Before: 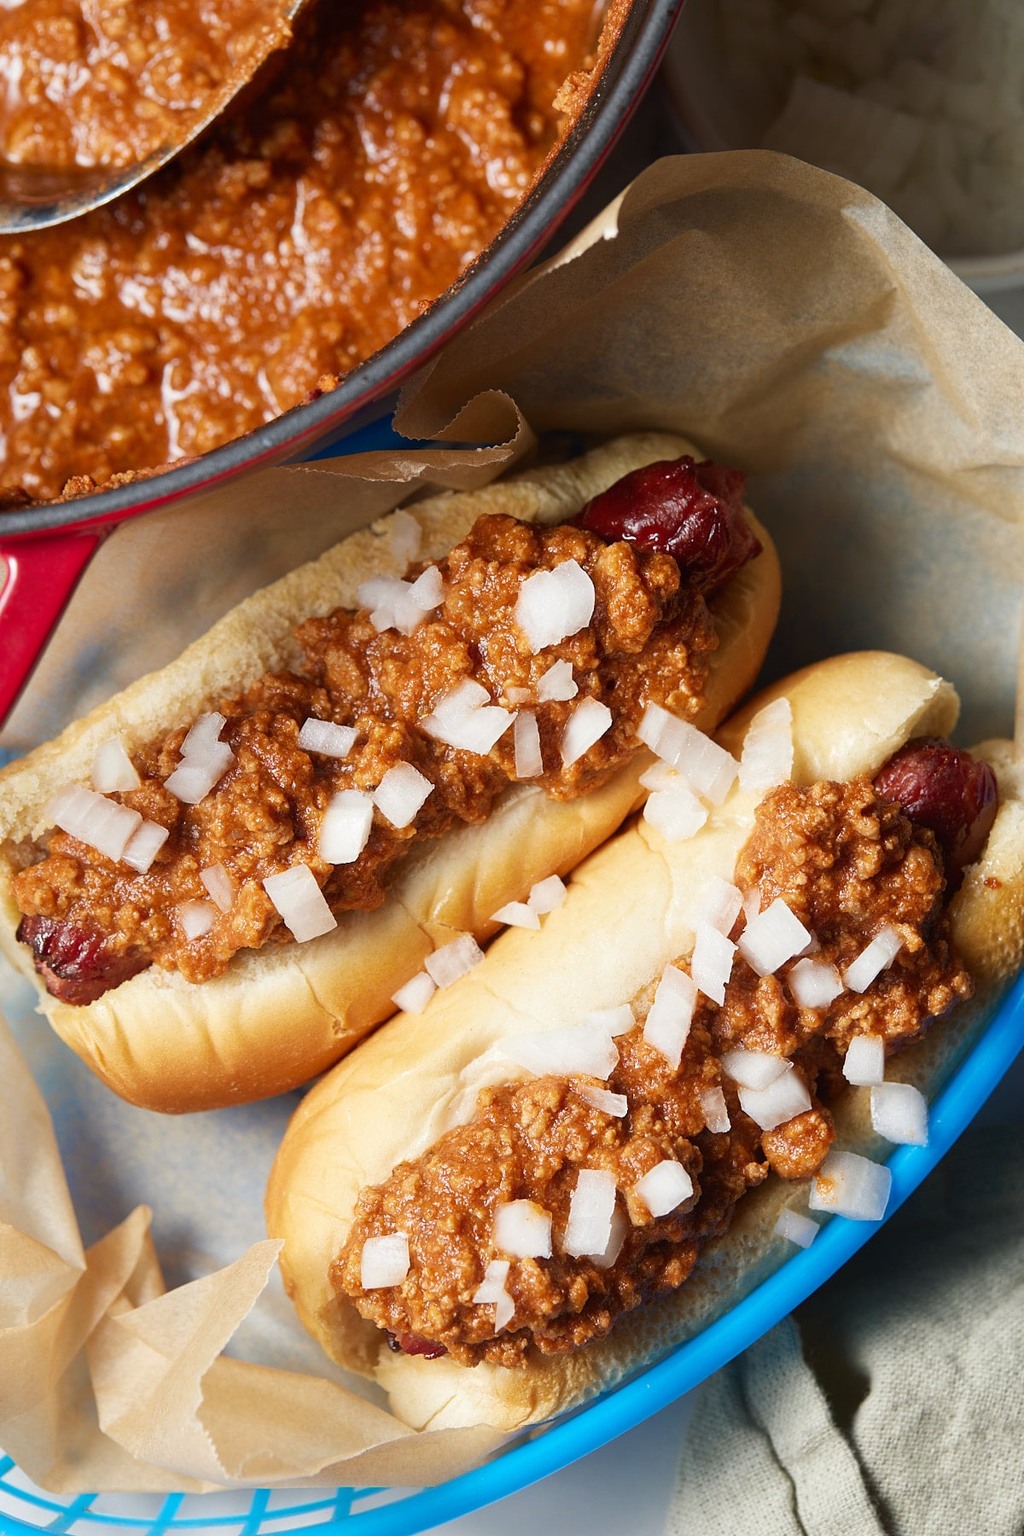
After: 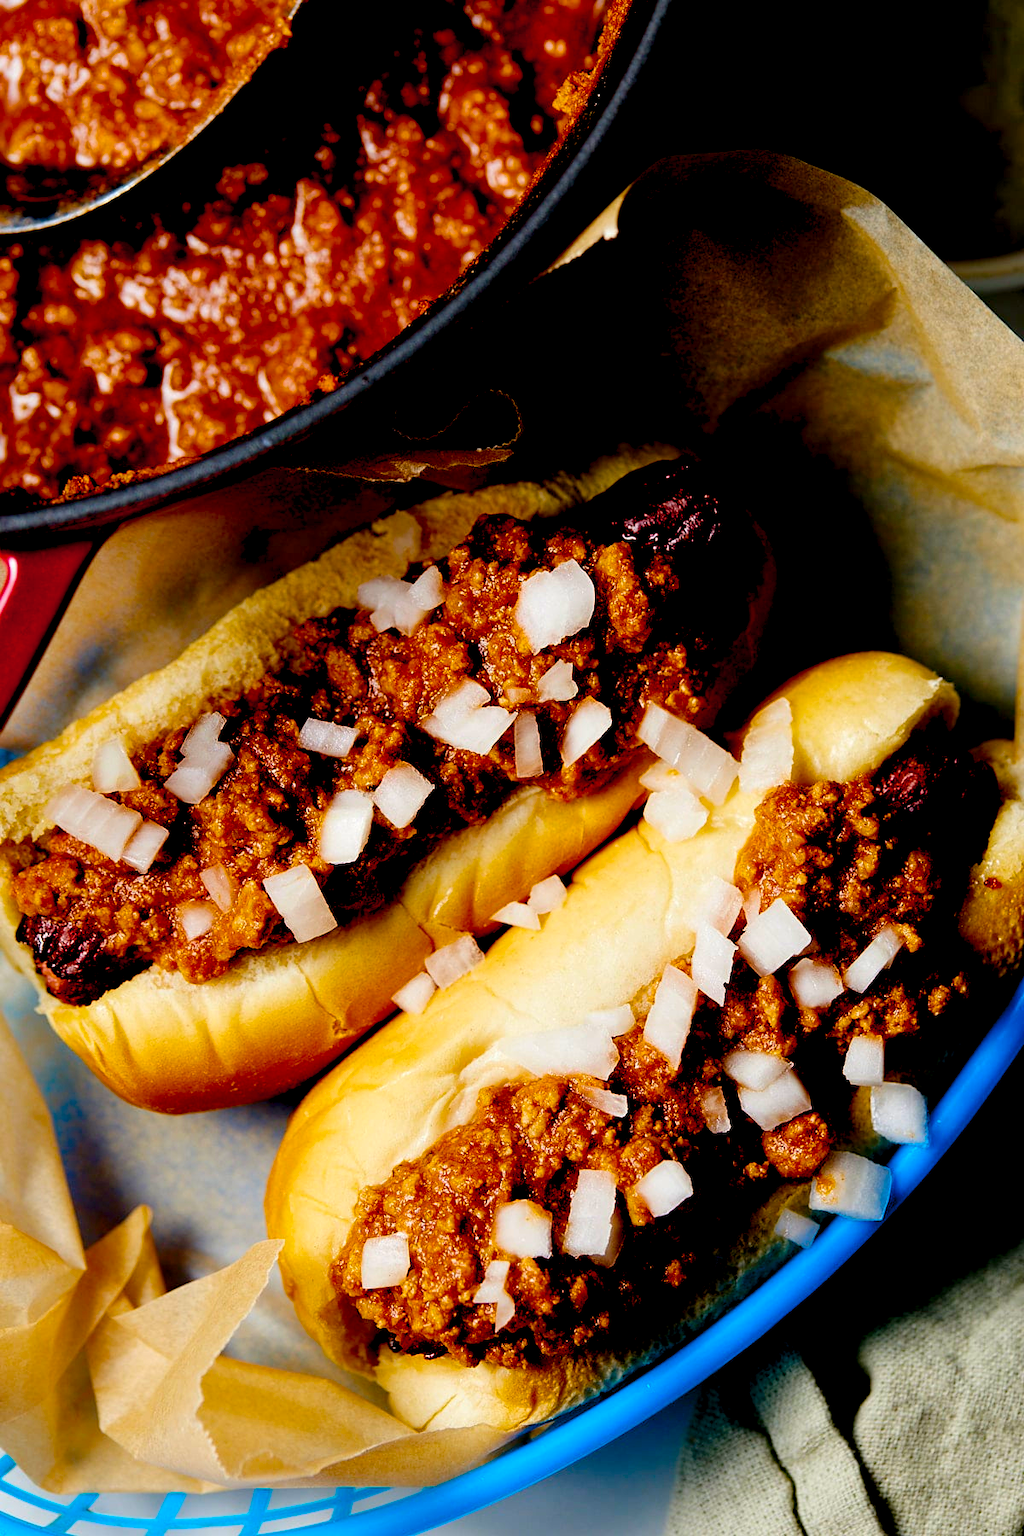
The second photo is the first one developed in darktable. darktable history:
exposure: exposure -2.391 EV, compensate highlight preservation false
color balance rgb: global offset › luminance -1.438%, perceptual saturation grading › global saturation 0.496%, global vibrance 50.743%
levels: mode automatic, levels [0, 0.476, 0.951]
